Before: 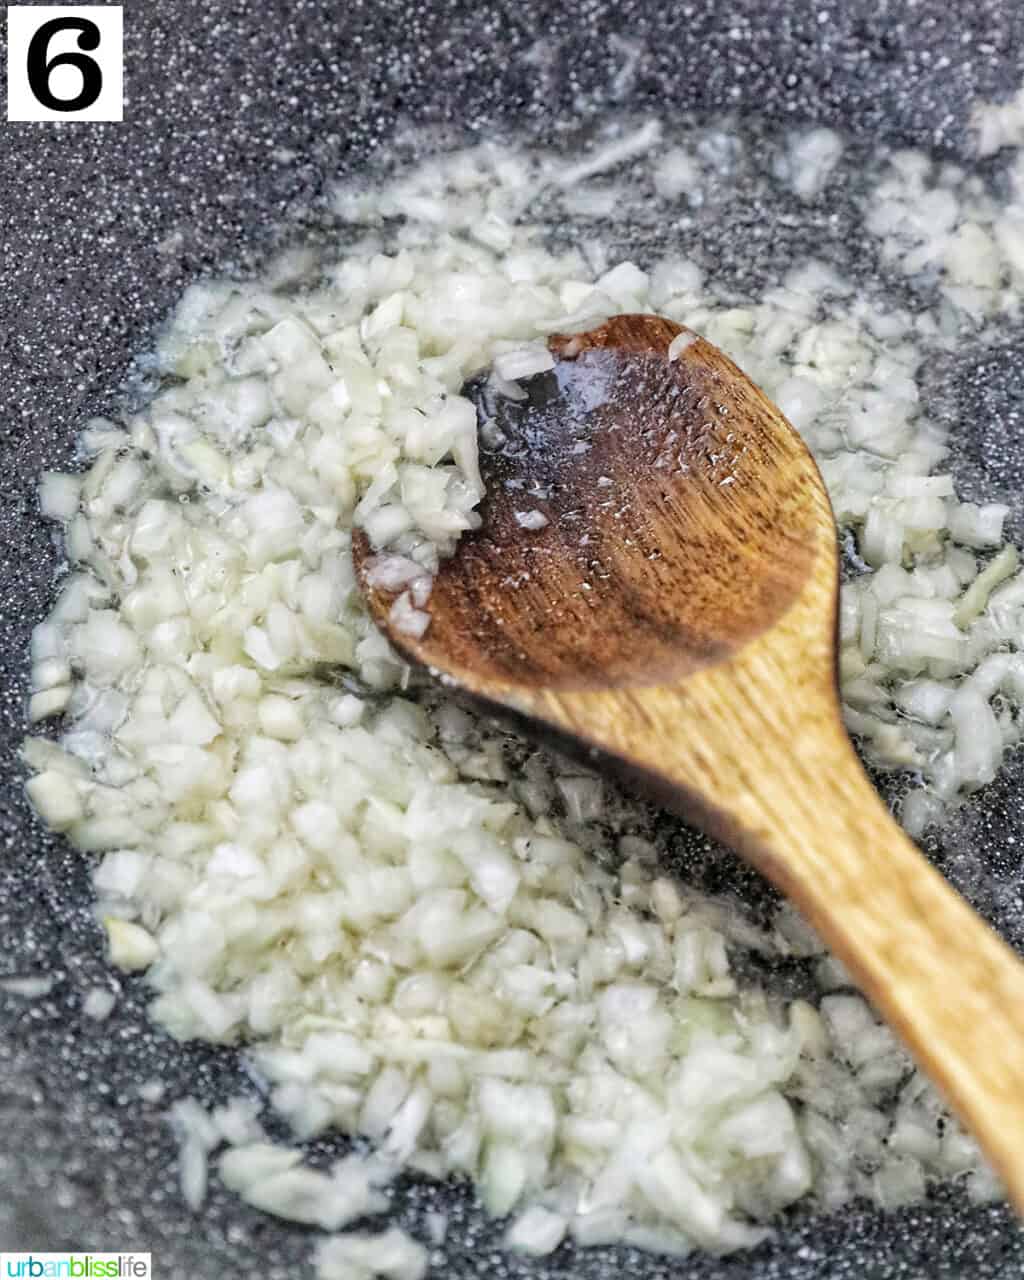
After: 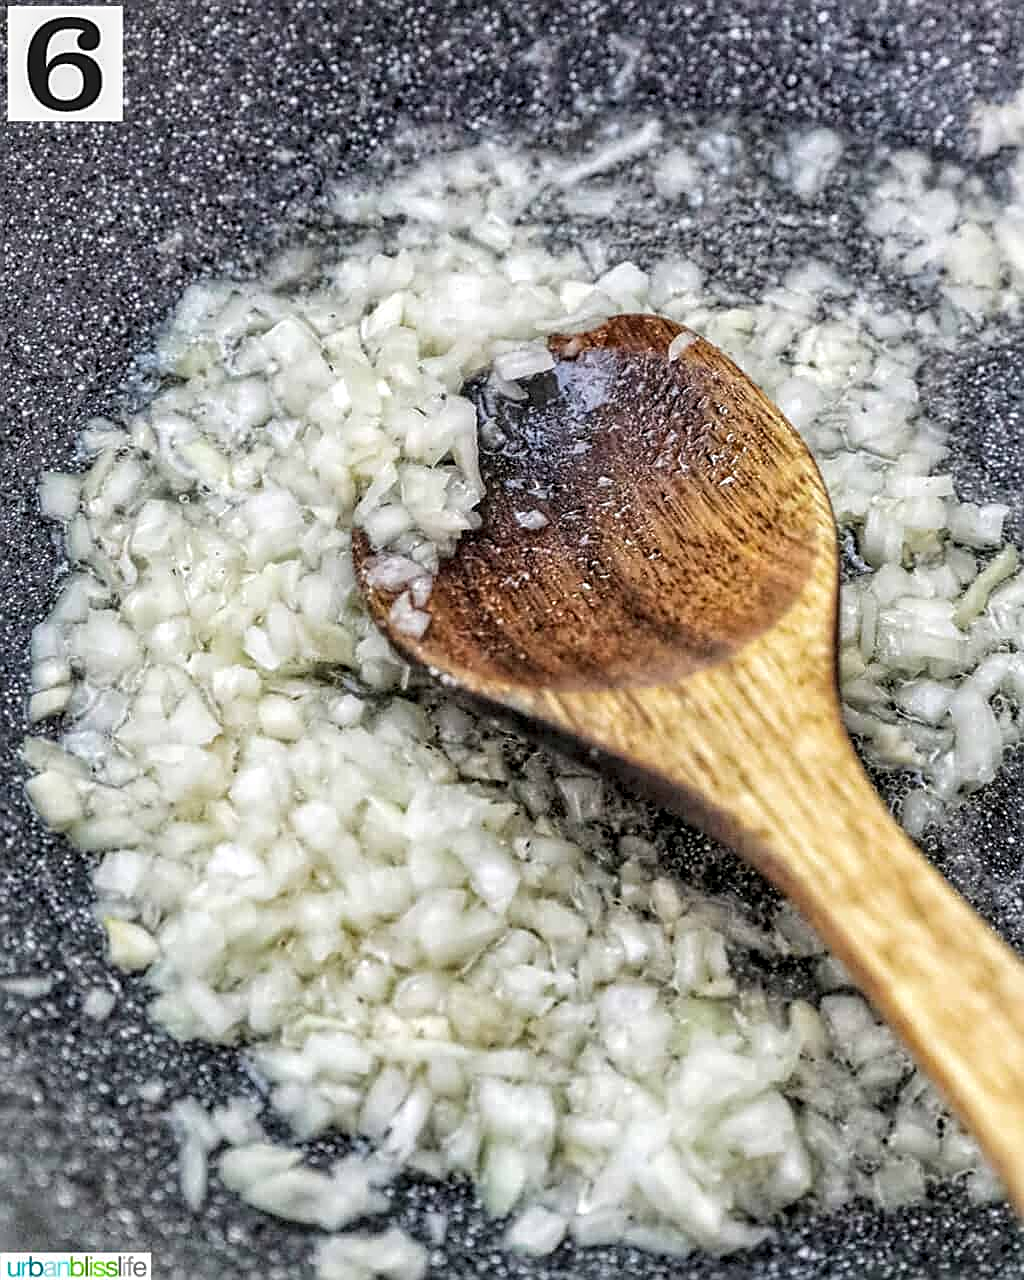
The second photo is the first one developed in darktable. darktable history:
local contrast: highlights 35%, detail 135%
sharpen: amount 0.6
